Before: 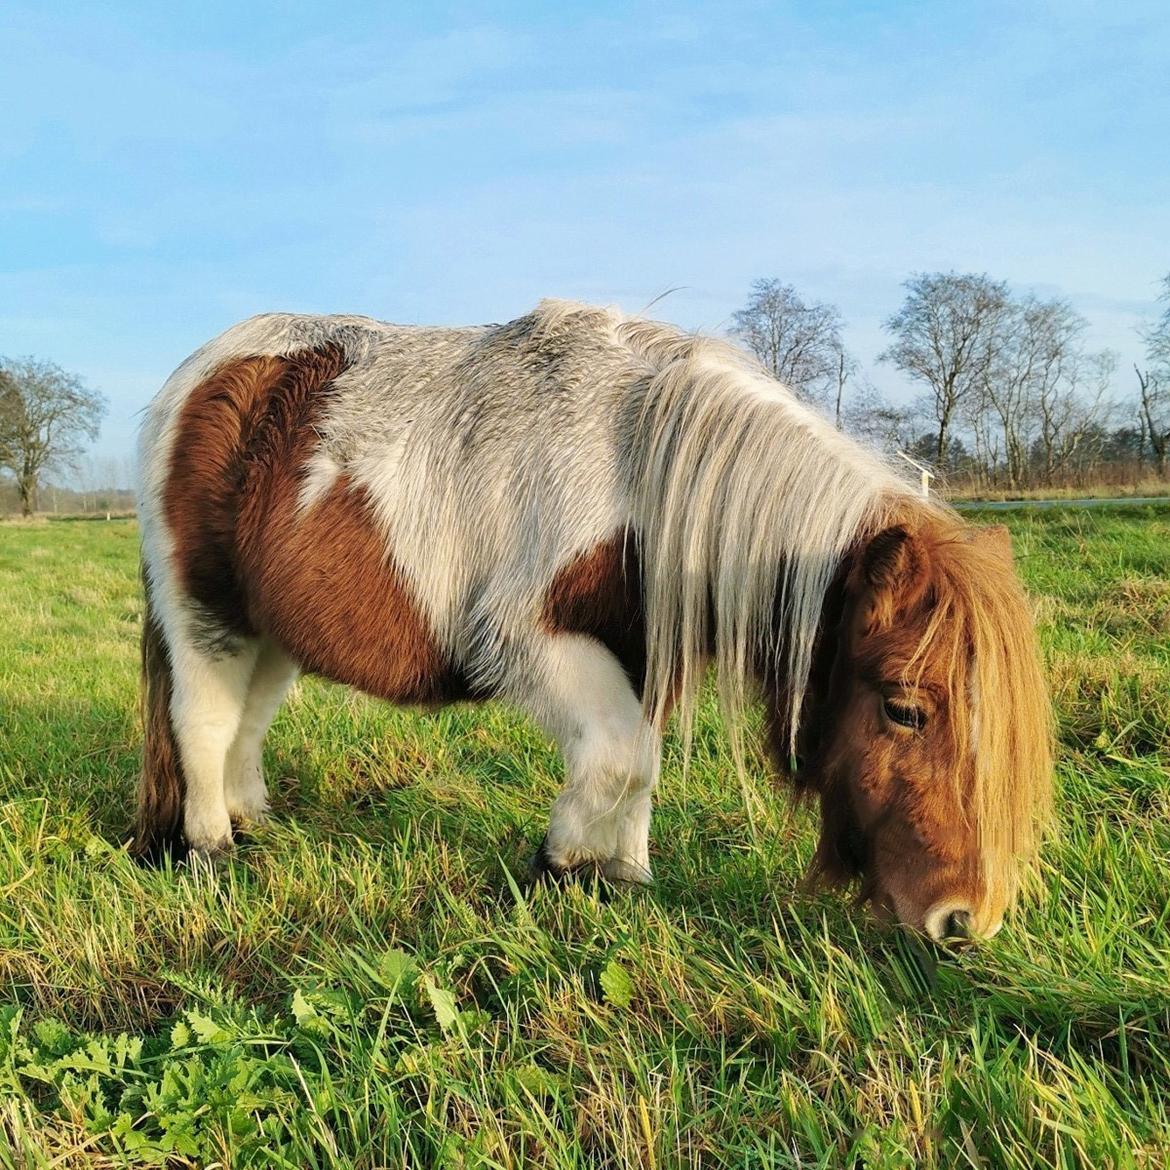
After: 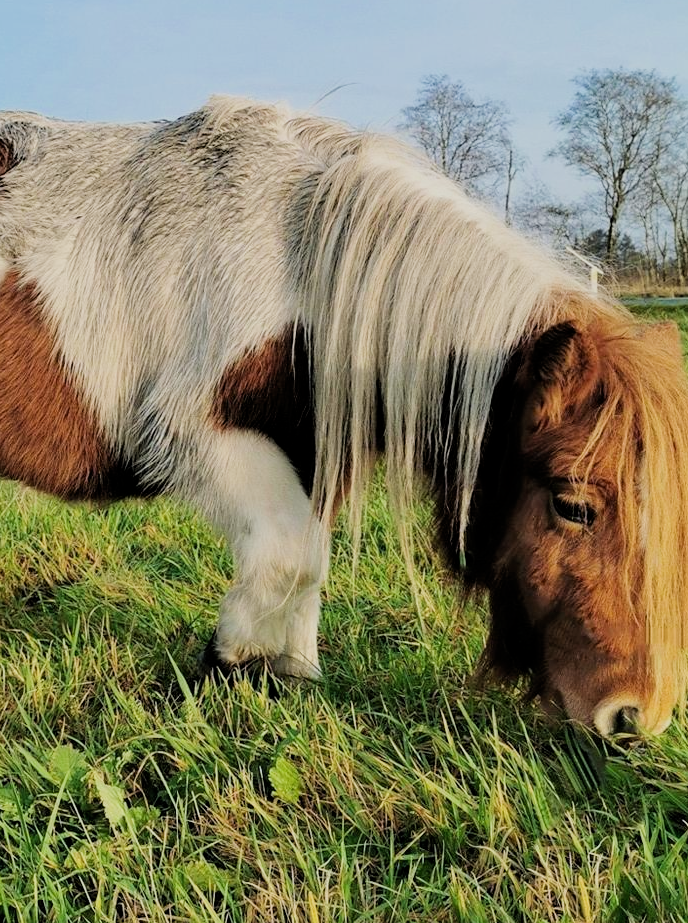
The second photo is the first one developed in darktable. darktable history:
filmic rgb: middle gray luminance 28.96%, black relative exposure -10.25 EV, white relative exposure 5.51 EV, threshold 2.94 EV, target black luminance 0%, hardness 3.92, latitude 1.99%, contrast 1.129, highlights saturation mix 5.31%, shadows ↔ highlights balance 15.89%, enable highlight reconstruction true
crop and rotate: left 28.358%, top 17.437%, right 12.755%, bottom 3.659%
